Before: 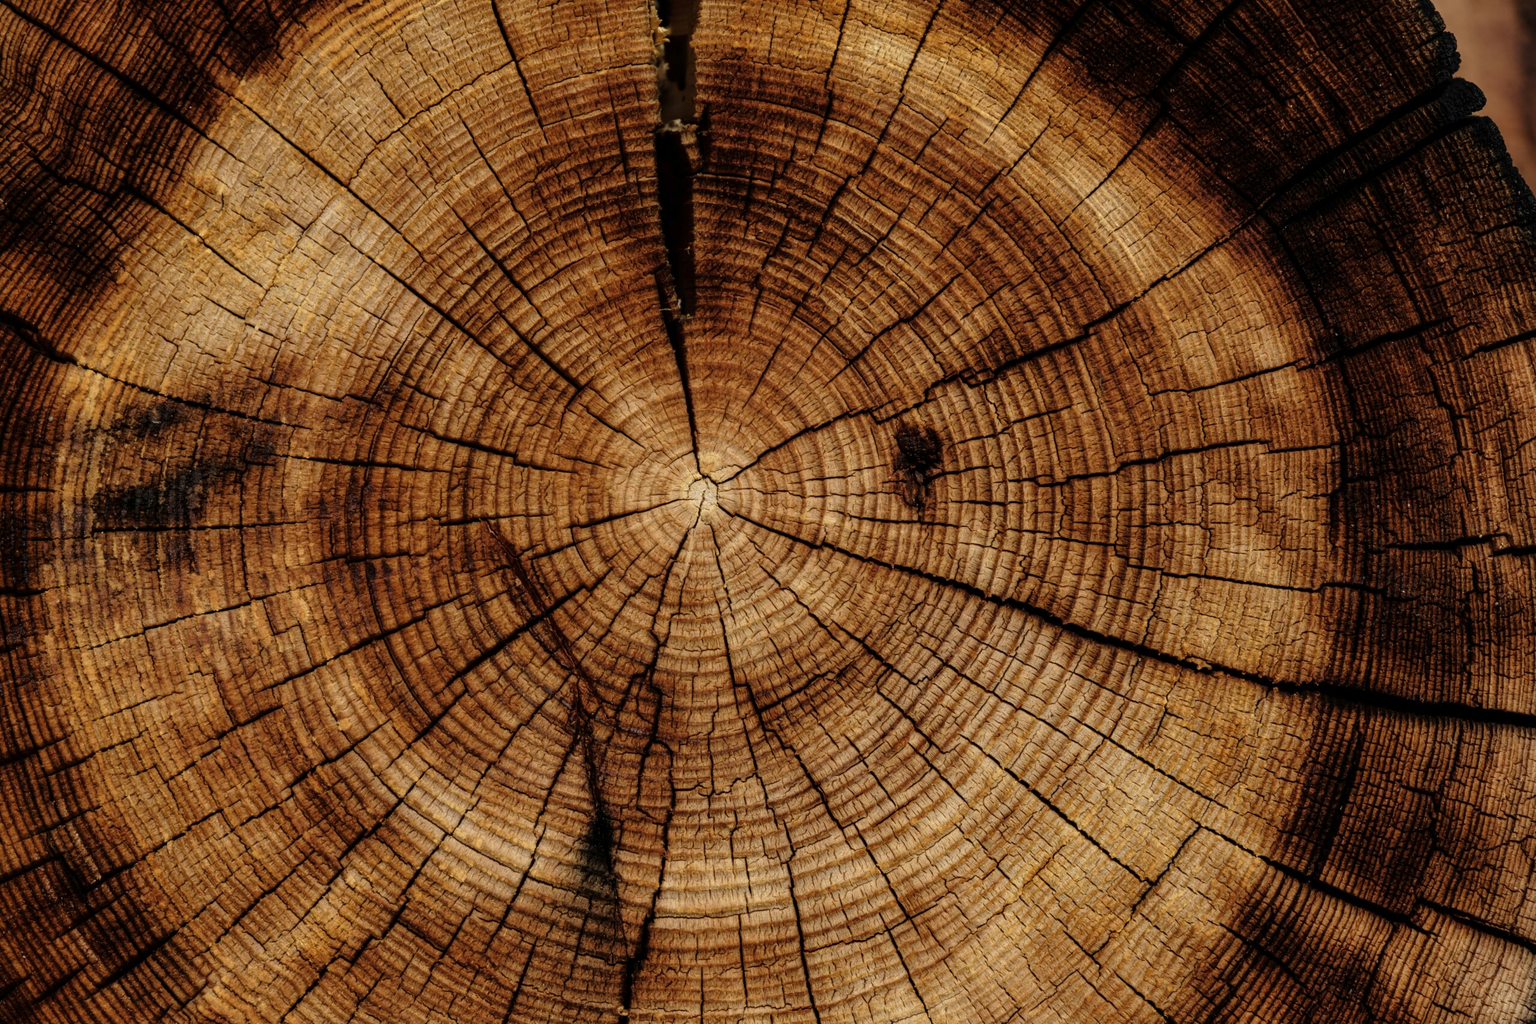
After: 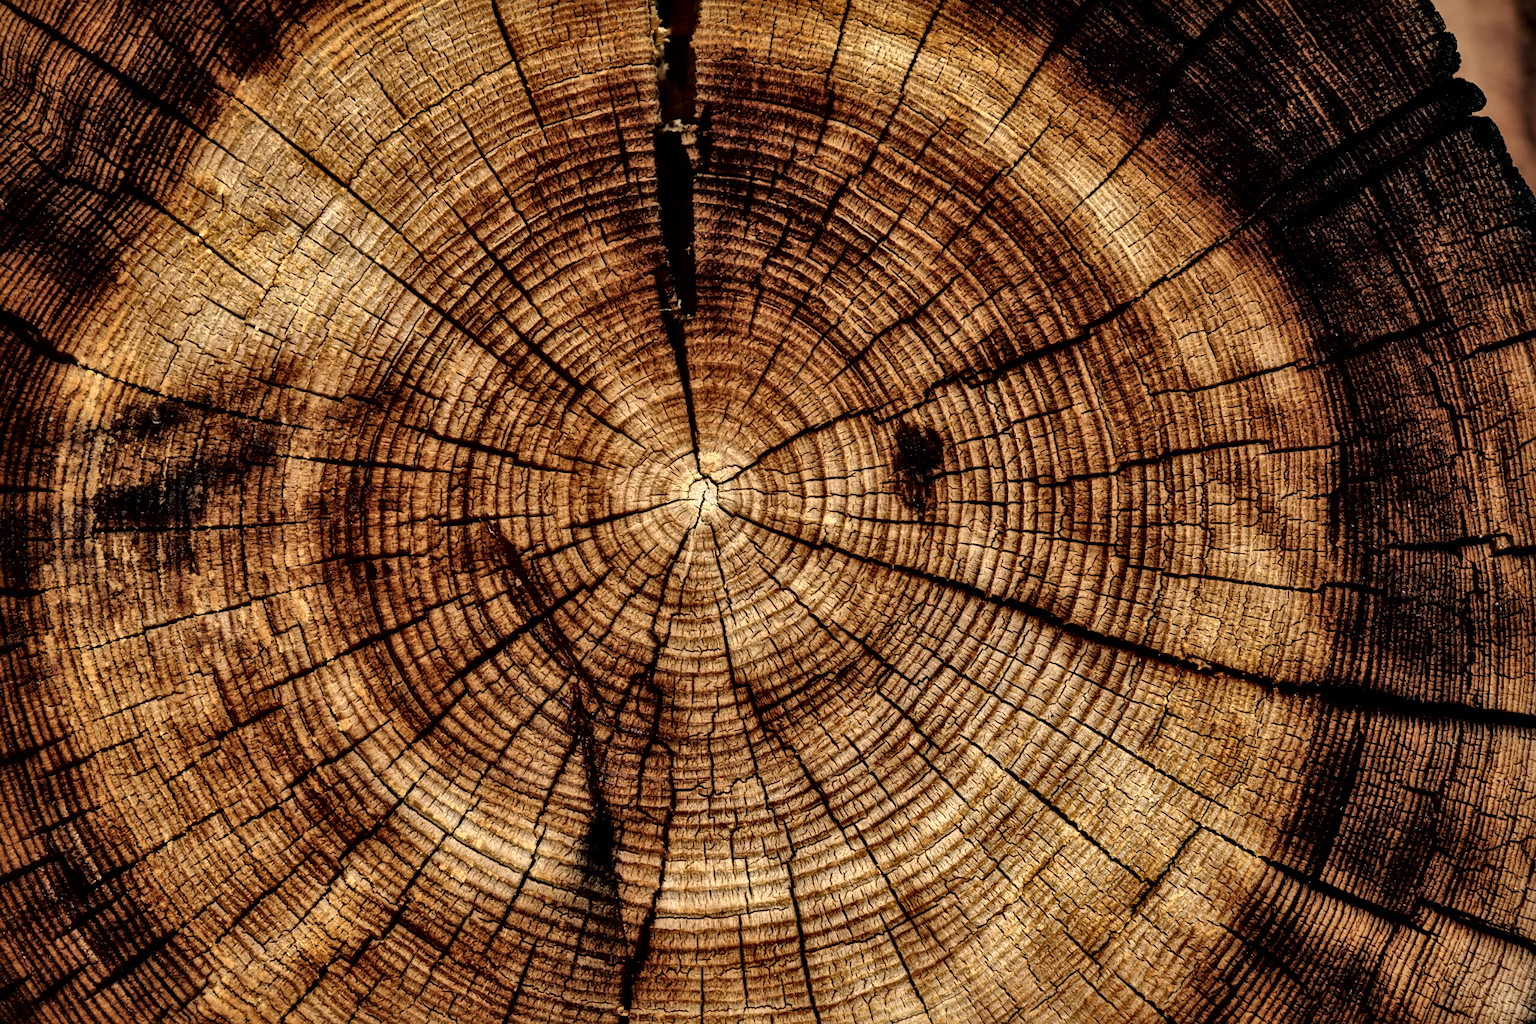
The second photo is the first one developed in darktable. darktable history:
local contrast: mode bilateral grid, contrast 44, coarseness 69, detail 214%, midtone range 0.2
sharpen: amount 0.2
